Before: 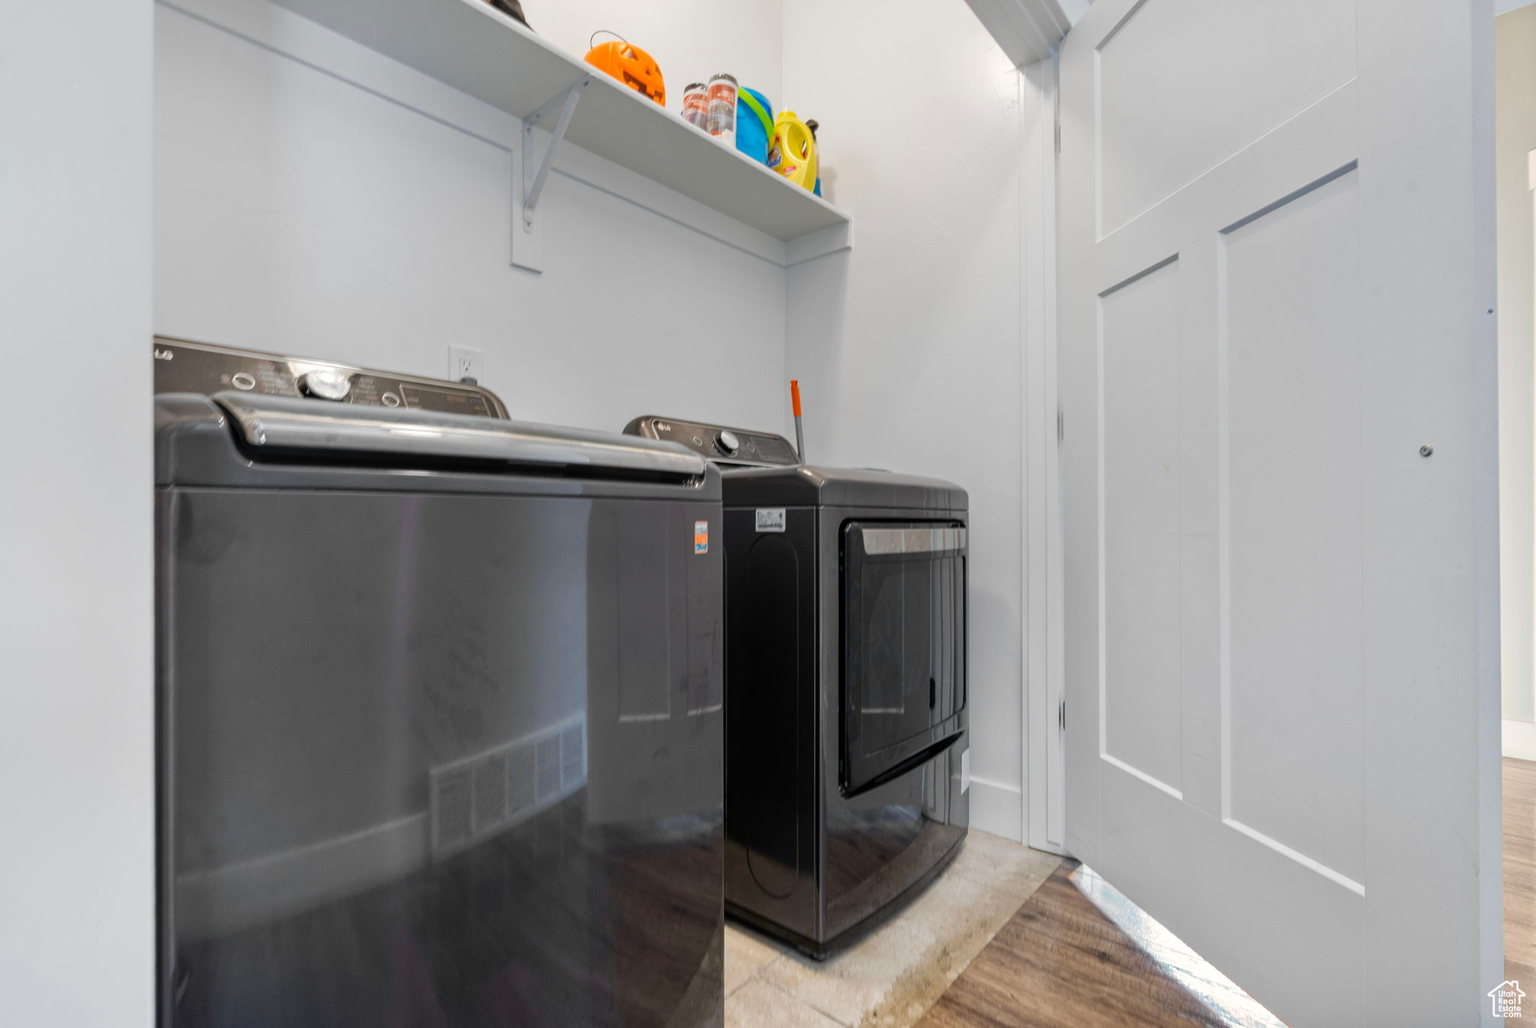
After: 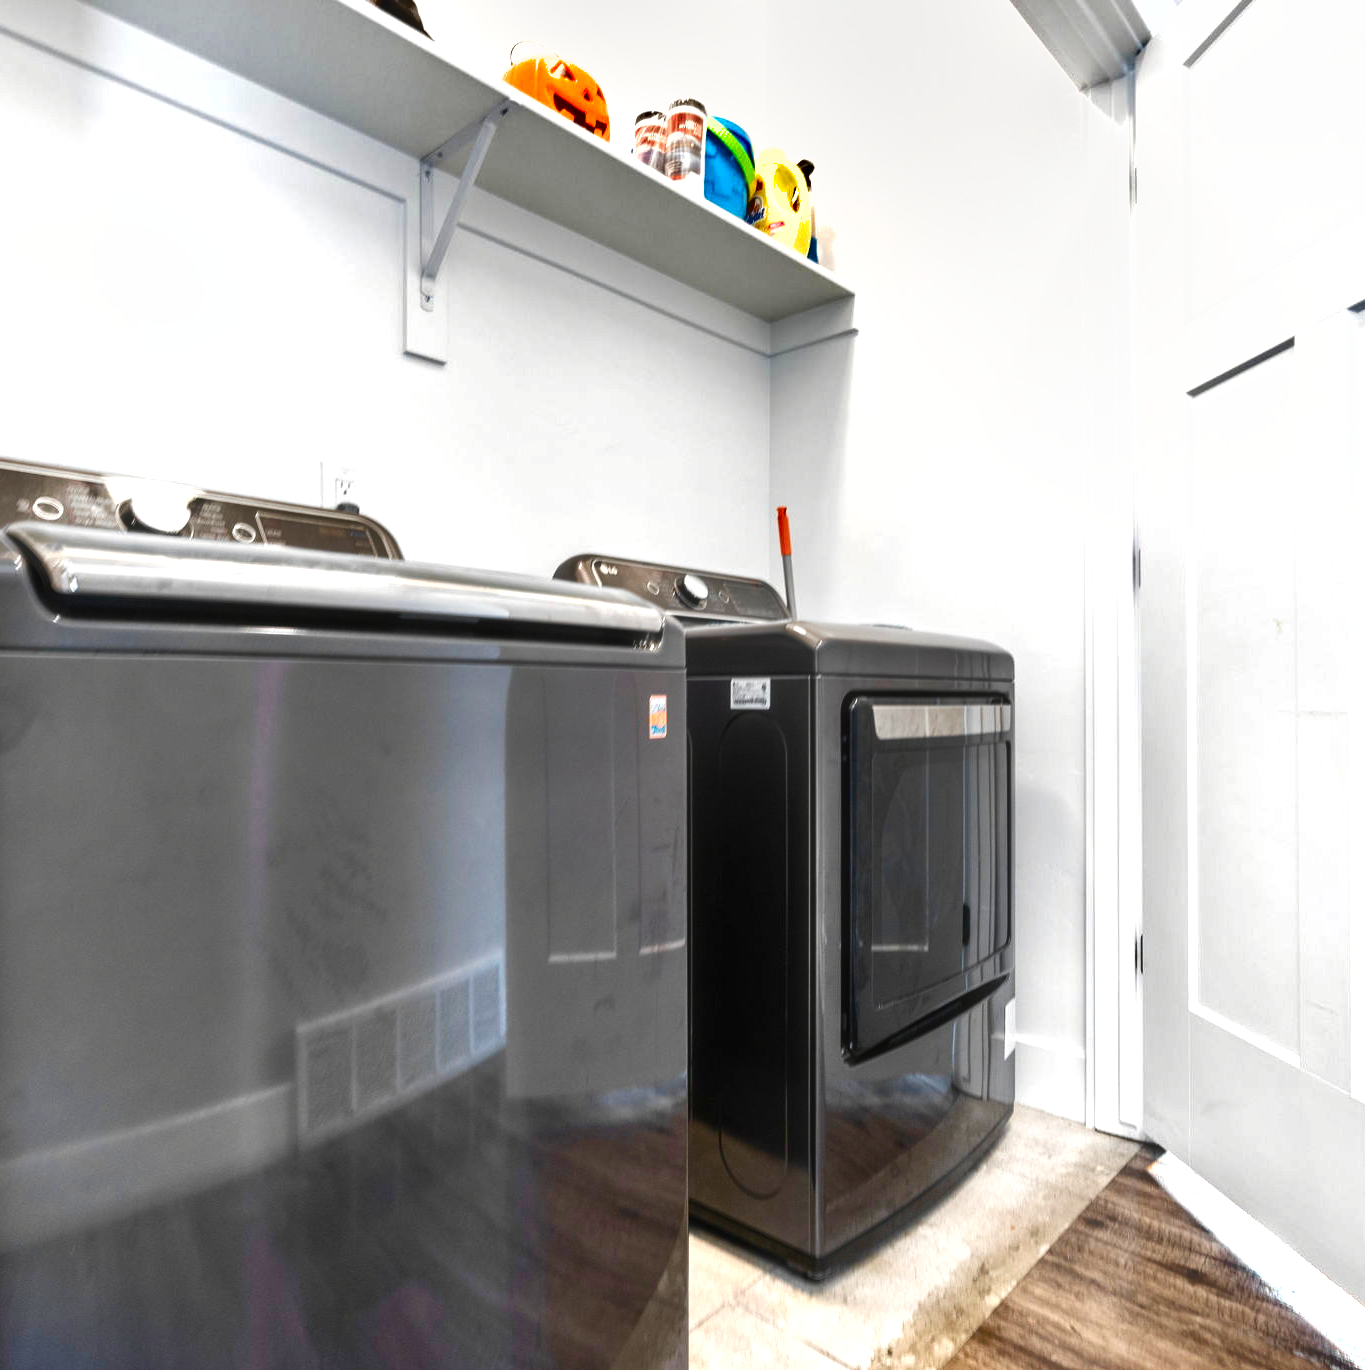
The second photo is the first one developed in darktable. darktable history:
color balance rgb: perceptual saturation grading › highlights -29.58%, perceptual saturation grading › mid-tones 29.47%, perceptual saturation grading › shadows 59.73%, perceptual brilliance grading › global brilliance -17.79%, perceptual brilliance grading › highlights 28.73%, global vibrance 15.44%
exposure: black level correction 0, exposure 0.6 EV, compensate highlight preservation false
shadows and highlights: soften with gaussian
haze removal: strength -0.09, adaptive false
crop and rotate: left 13.537%, right 19.796%
